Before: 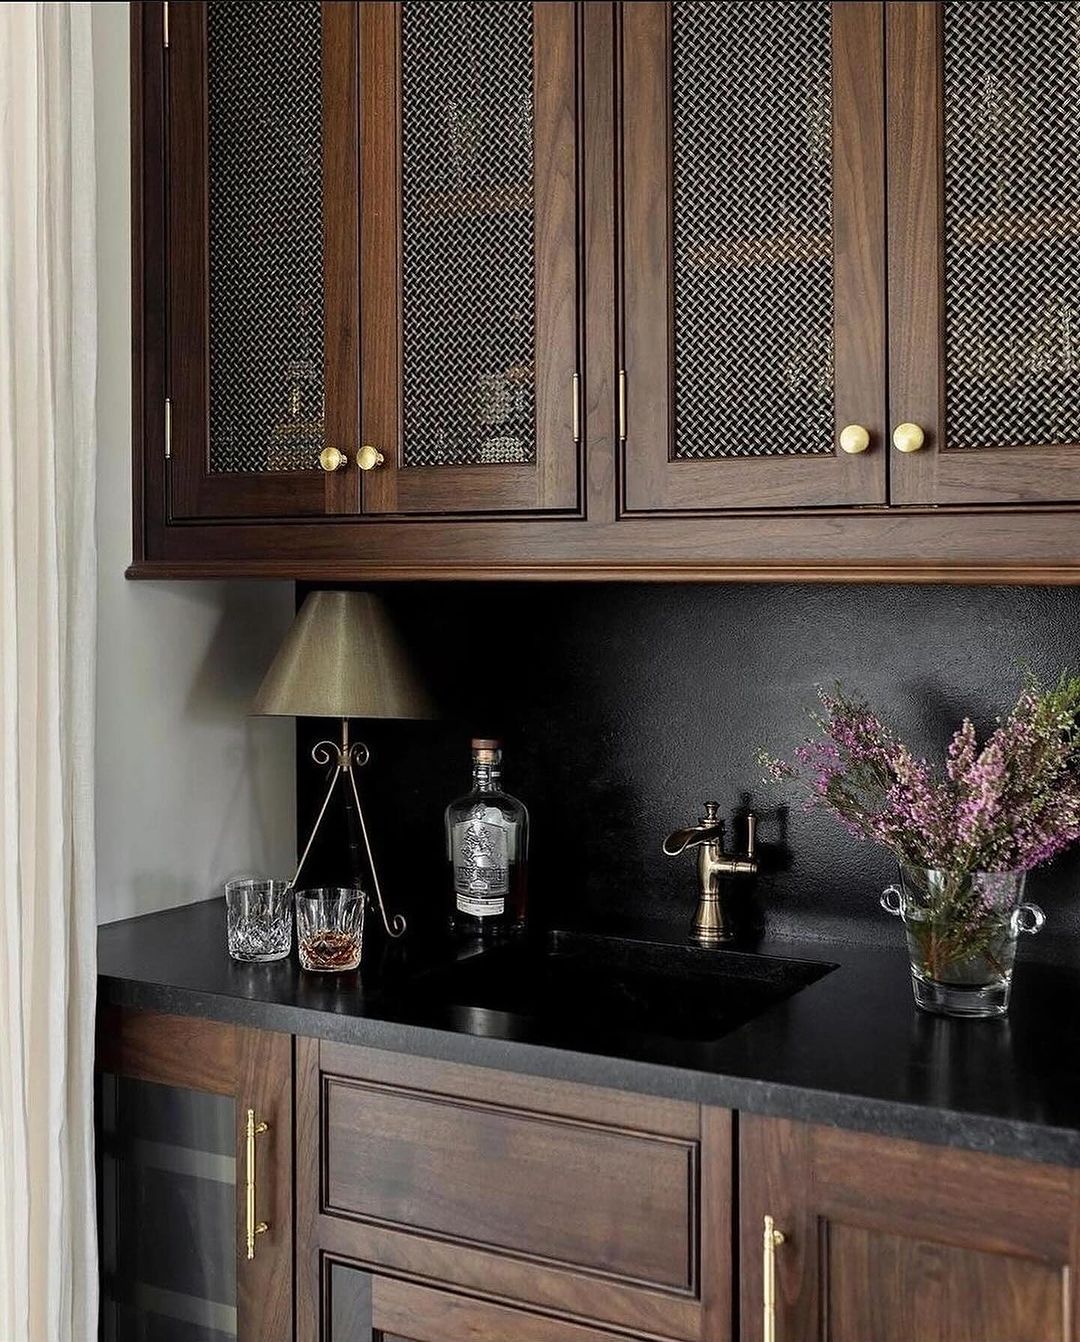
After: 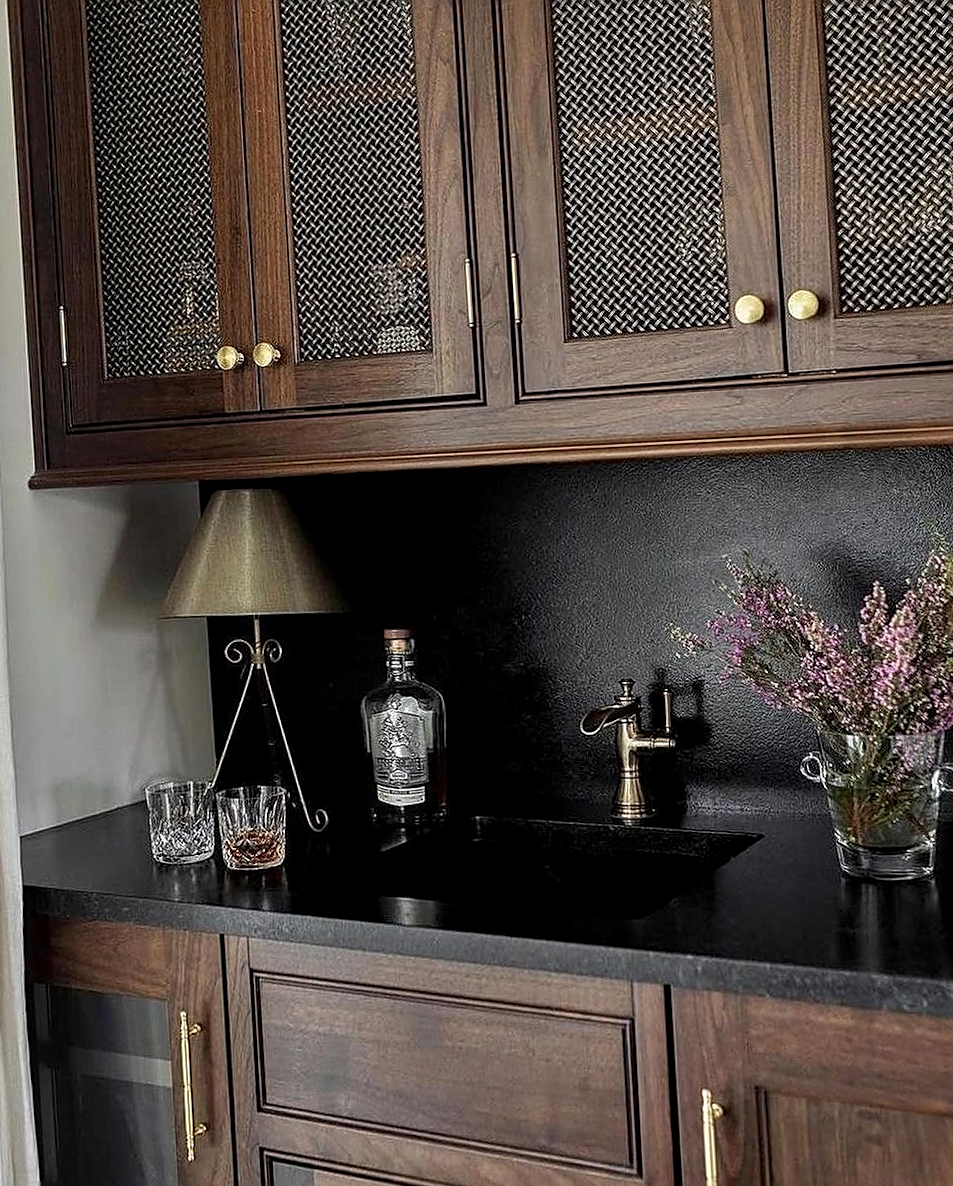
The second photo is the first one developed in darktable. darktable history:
local contrast: on, module defaults
sharpen: on, module defaults
crop and rotate: angle 3.14°, left 5.827%, top 5.687%
